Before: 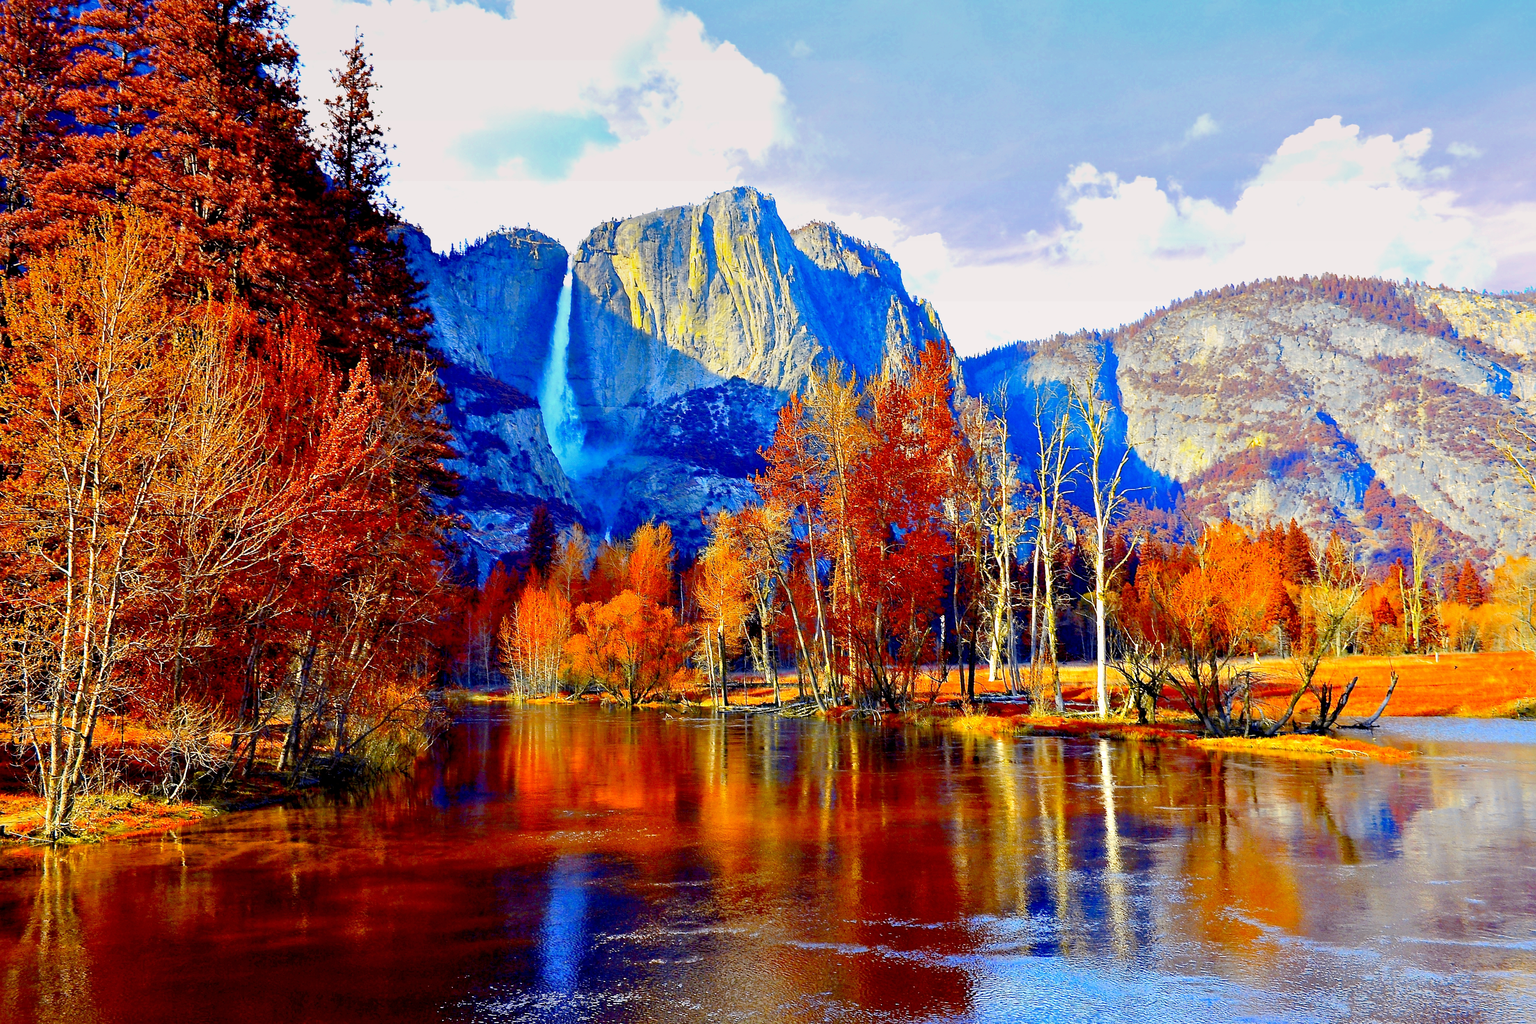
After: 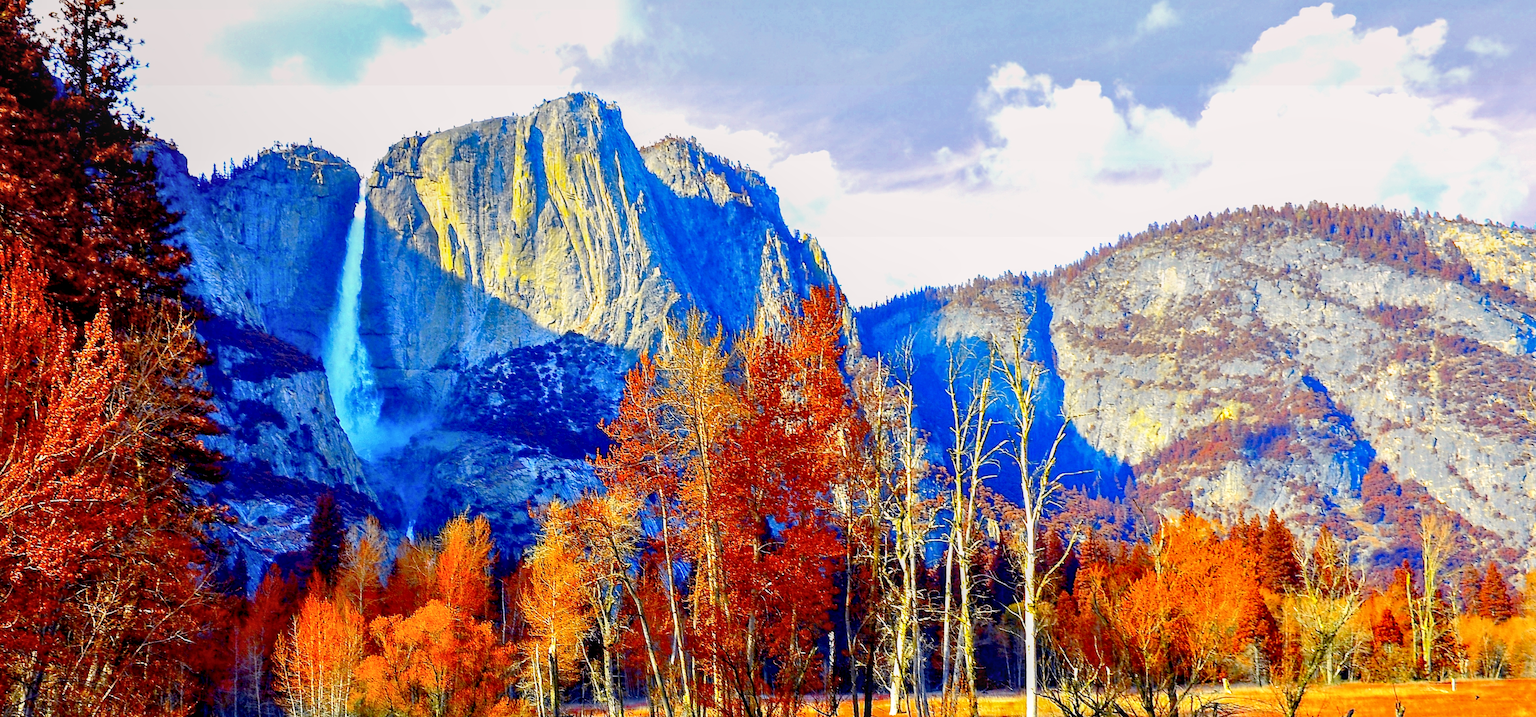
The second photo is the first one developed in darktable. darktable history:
crop: left 18.38%, top 11.092%, right 2.134%, bottom 33.217%
local contrast: on, module defaults
